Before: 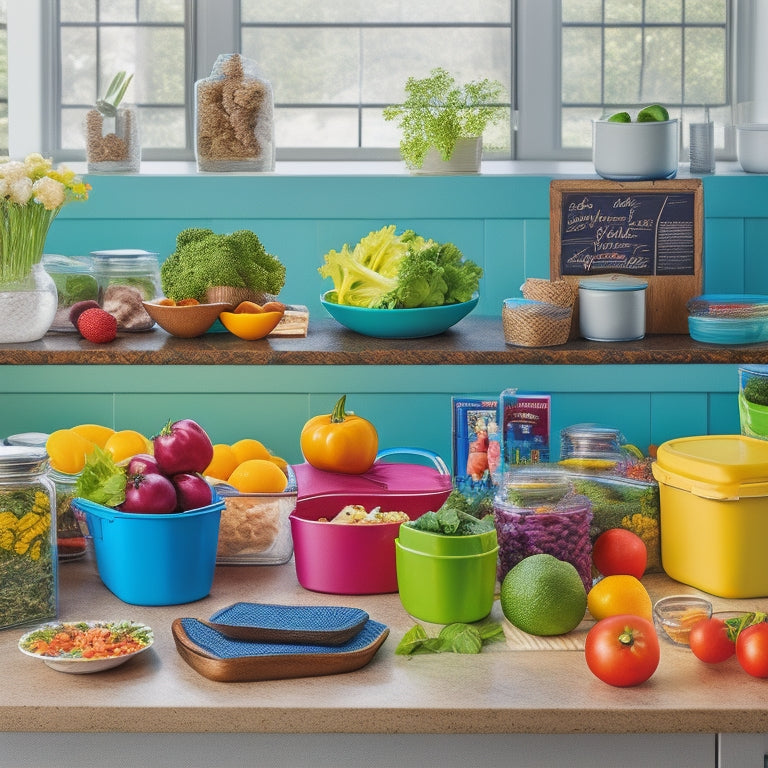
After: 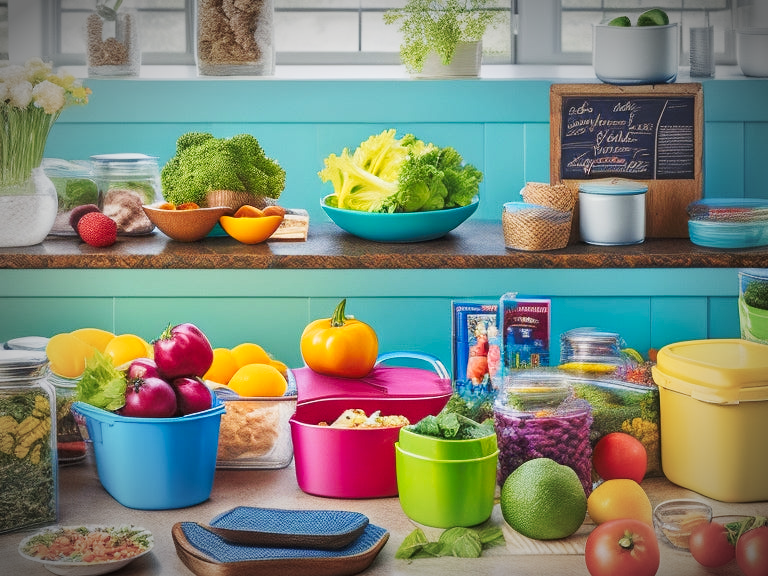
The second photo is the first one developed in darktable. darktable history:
crop and rotate: top 12.5%, bottom 12.5%
vignetting: fall-off start 67.5%, fall-off radius 67.23%, brightness -0.813, automatic ratio true
tone curve: curves: ch0 [(0, 0) (0.003, 0.01) (0.011, 0.015) (0.025, 0.023) (0.044, 0.038) (0.069, 0.058) (0.1, 0.093) (0.136, 0.134) (0.177, 0.176) (0.224, 0.221) (0.277, 0.282) (0.335, 0.36) (0.399, 0.438) (0.468, 0.54) (0.543, 0.632) (0.623, 0.724) (0.709, 0.814) (0.801, 0.885) (0.898, 0.947) (1, 1)], preserve colors none
tone equalizer: on, module defaults
